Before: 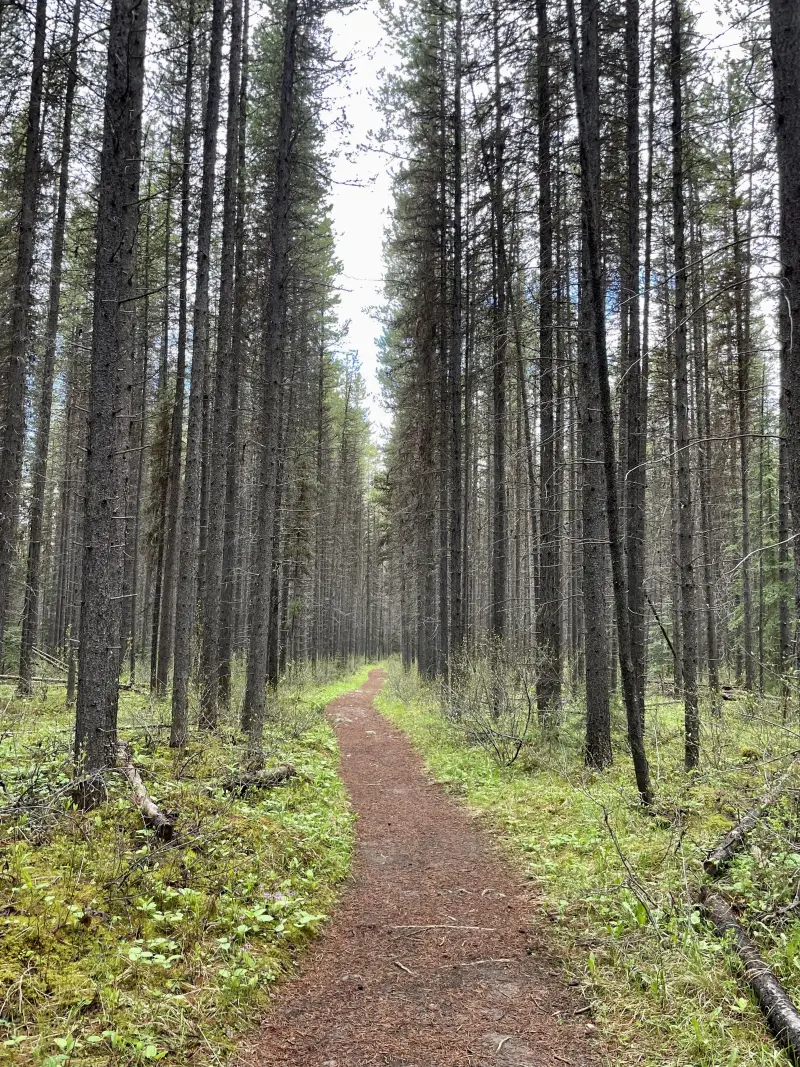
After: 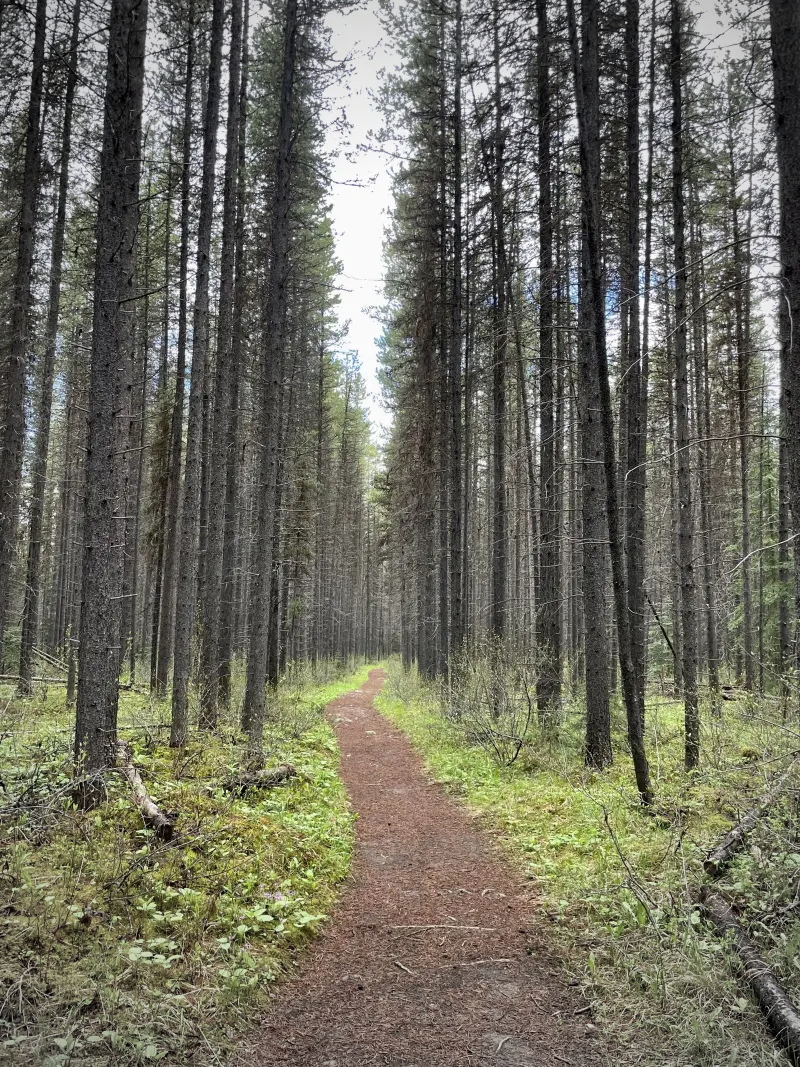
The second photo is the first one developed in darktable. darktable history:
exposure: compensate highlight preservation false
vignetting: fall-off start 67.15%, brightness -0.442, saturation -0.691, width/height ratio 1.011, unbound false
